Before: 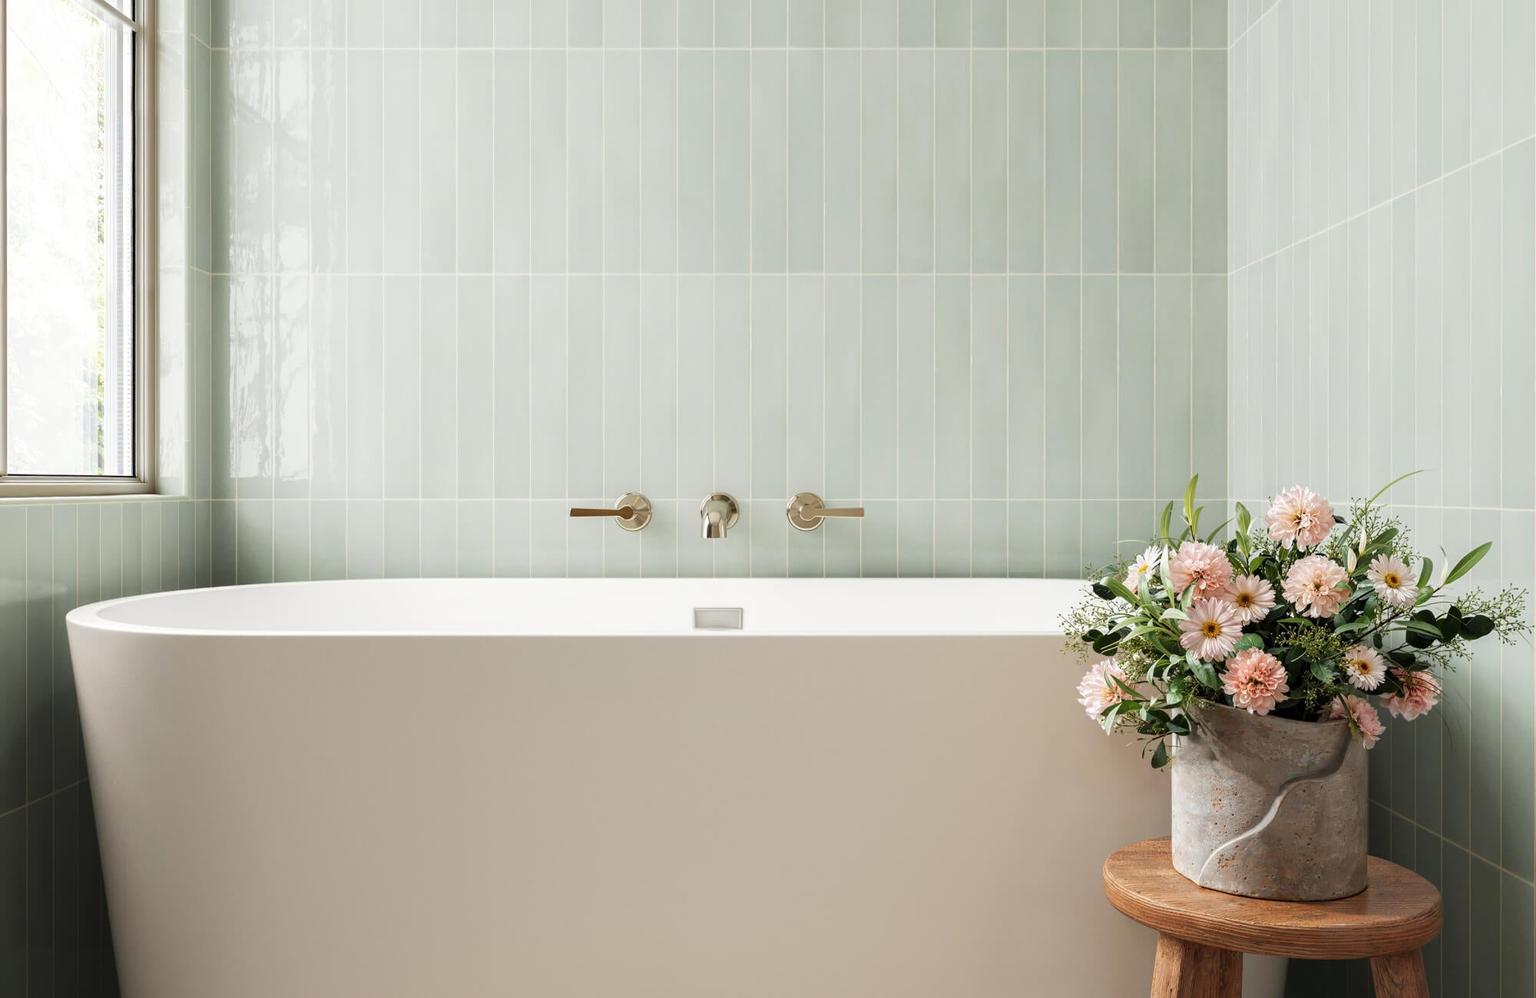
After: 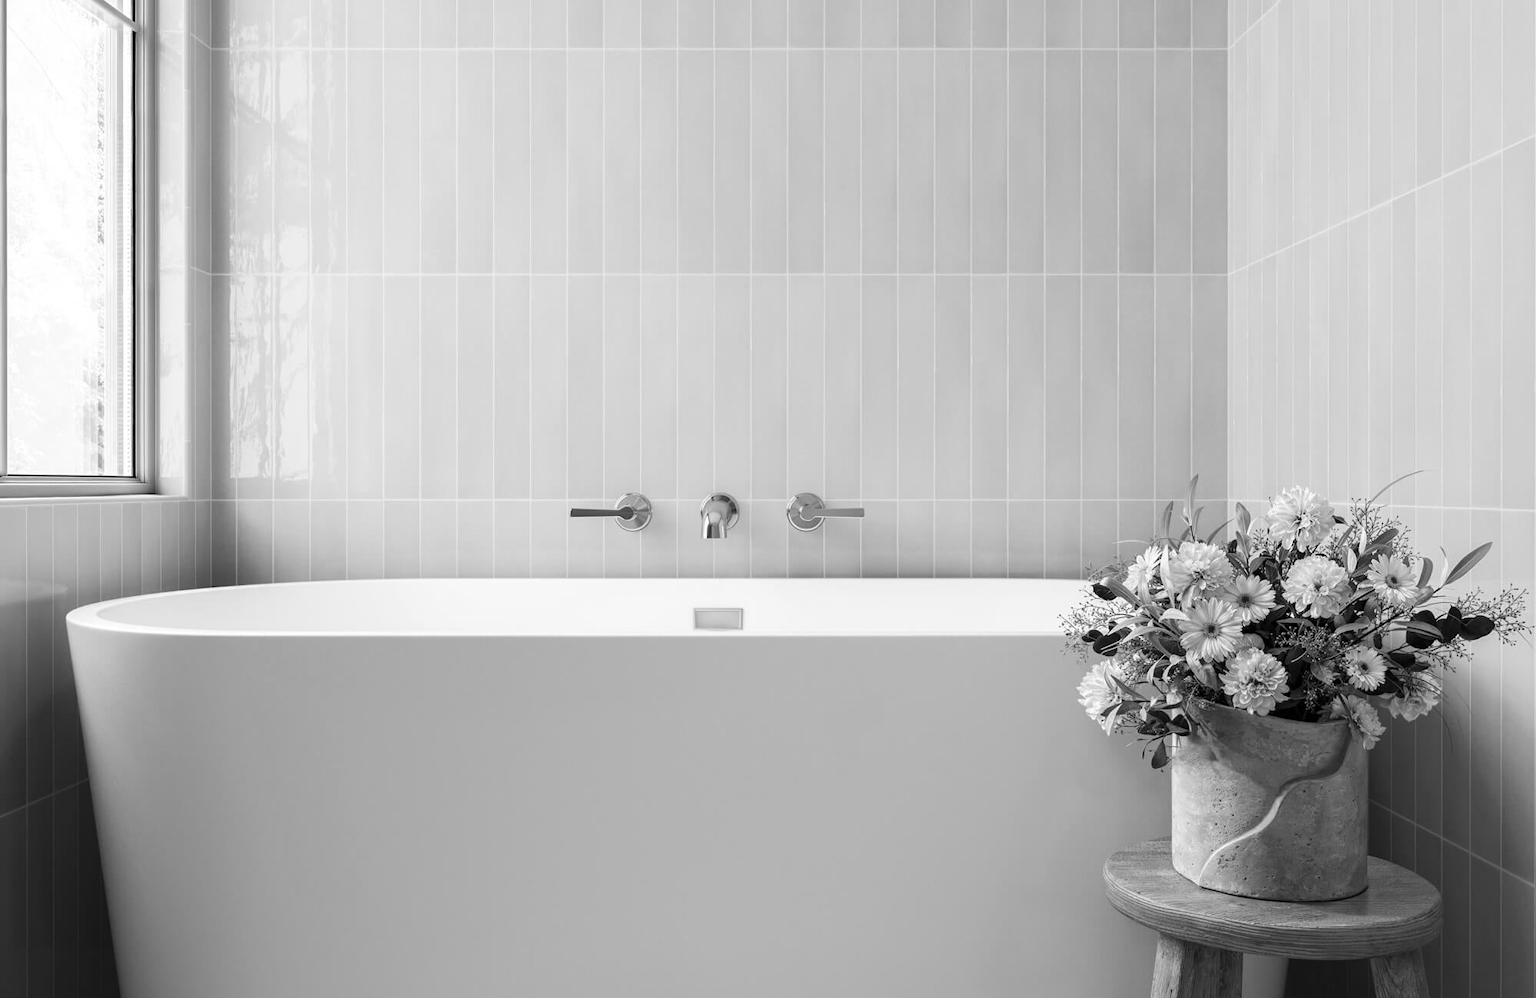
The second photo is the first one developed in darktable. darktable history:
monochrome: on, module defaults
color zones: curves: ch0 [(0, 0.499) (0.143, 0.5) (0.286, 0.5) (0.429, 0.476) (0.571, 0.284) (0.714, 0.243) (0.857, 0.449) (1, 0.499)]; ch1 [(0, 0.532) (0.143, 0.645) (0.286, 0.696) (0.429, 0.211) (0.571, 0.504) (0.714, 0.493) (0.857, 0.495) (1, 0.532)]; ch2 [(0, 0.5) (0.143, 0.5) (0.286, 0.427) (0.429, 0.324) (0.571, 0.5) (0.714, 0.5) (0.857, 0.5) (1, 0.5)]
